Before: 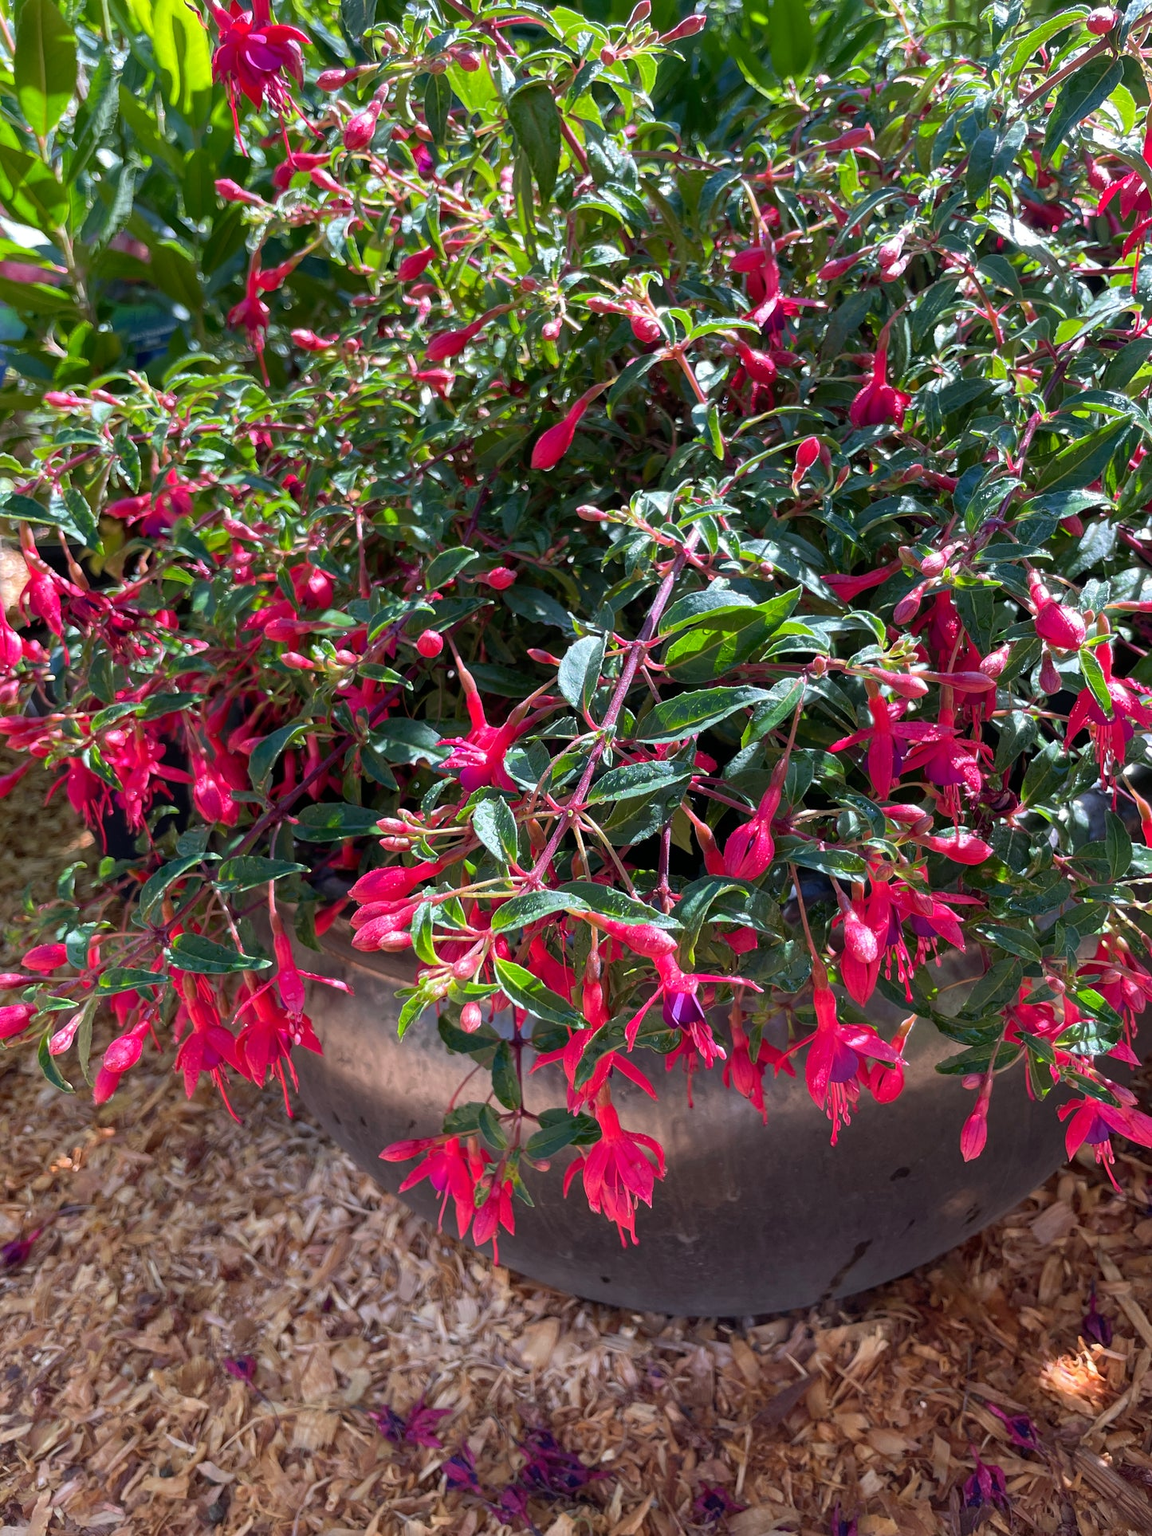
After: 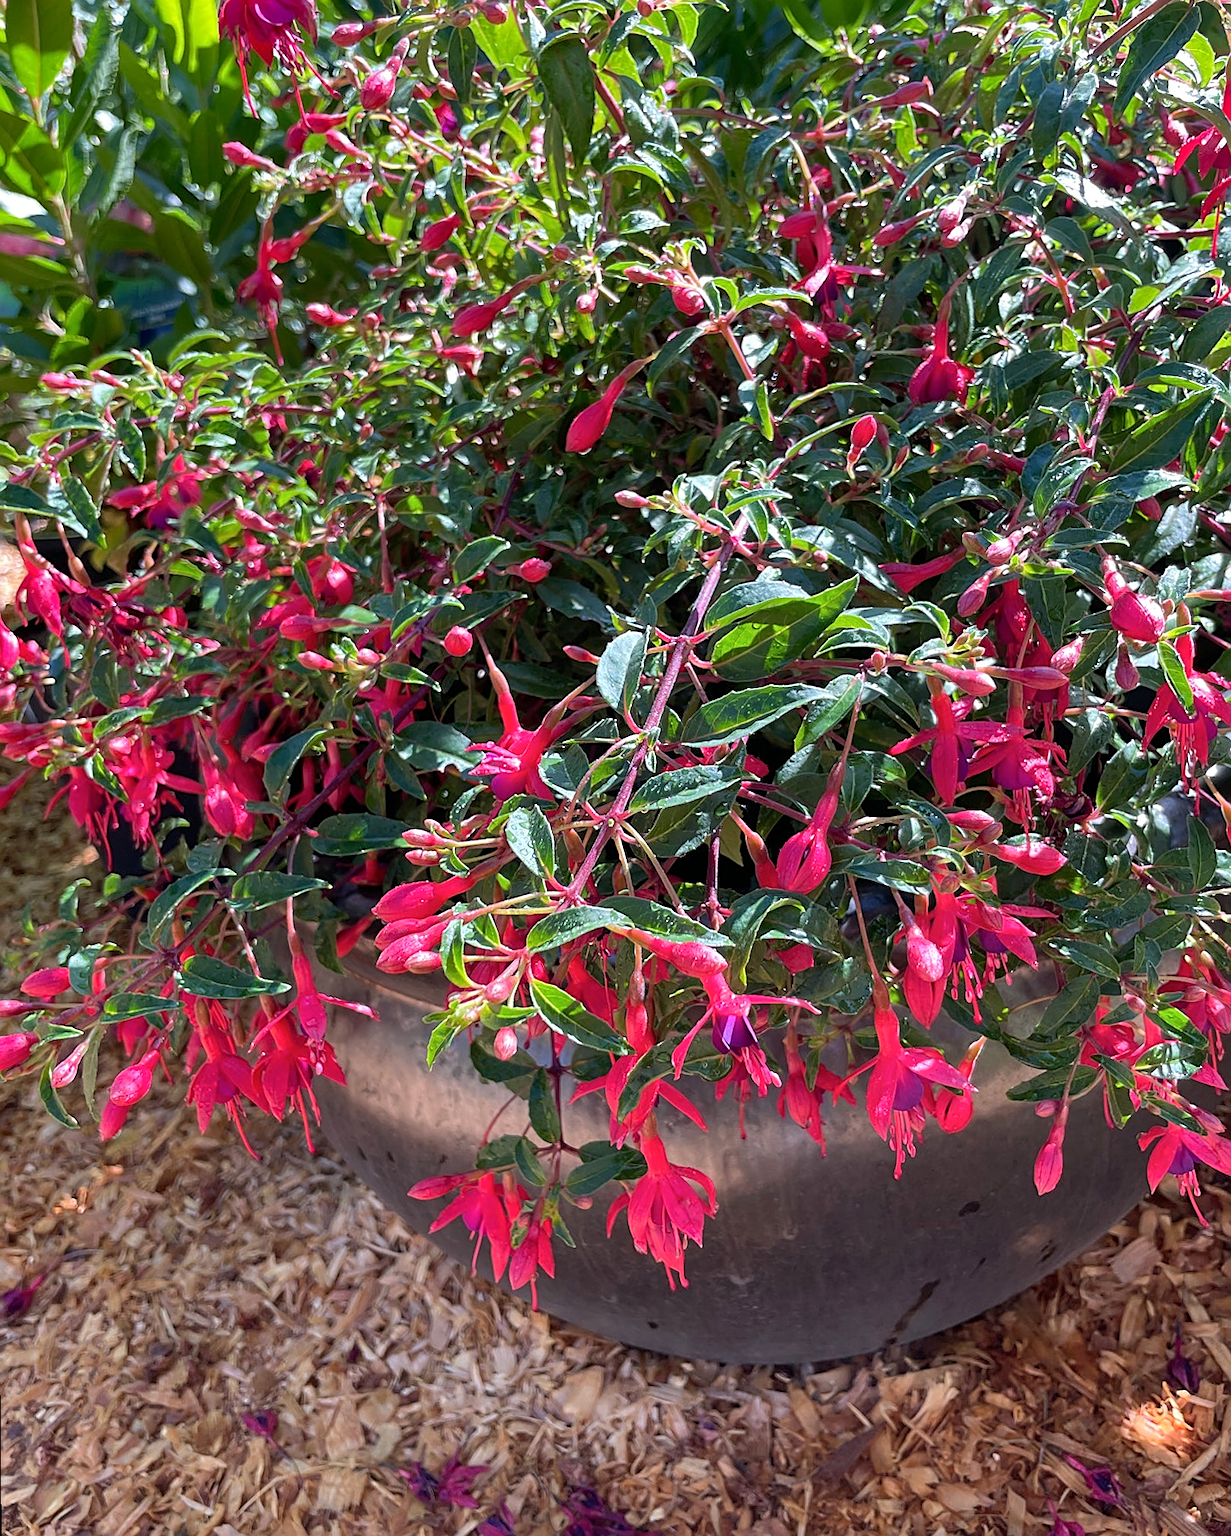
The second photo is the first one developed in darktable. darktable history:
shadows and highlights: radius 264.75, soften with gaussian
crop and rotate: top 2.479%, bottom 3.018%
sharpen: on, module defaults
rotate and perspective: rotation -0.45°, automatic cropping original format, crop left 0.008, crop right 0.992, crop top 0.012, crop bottom 0.988
